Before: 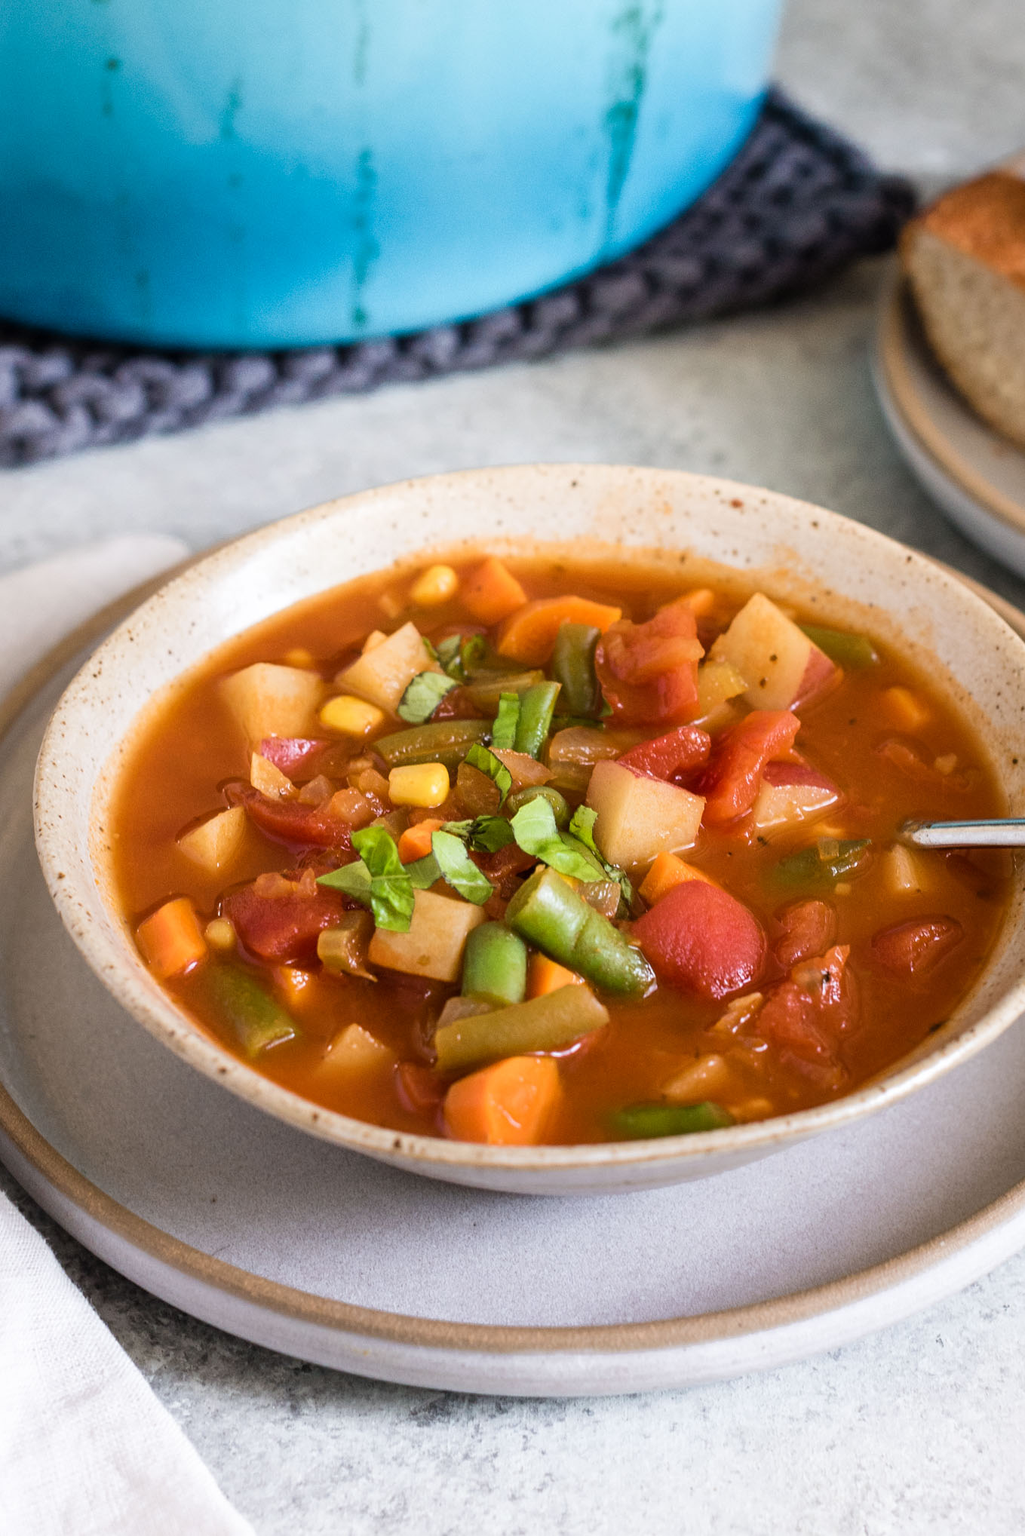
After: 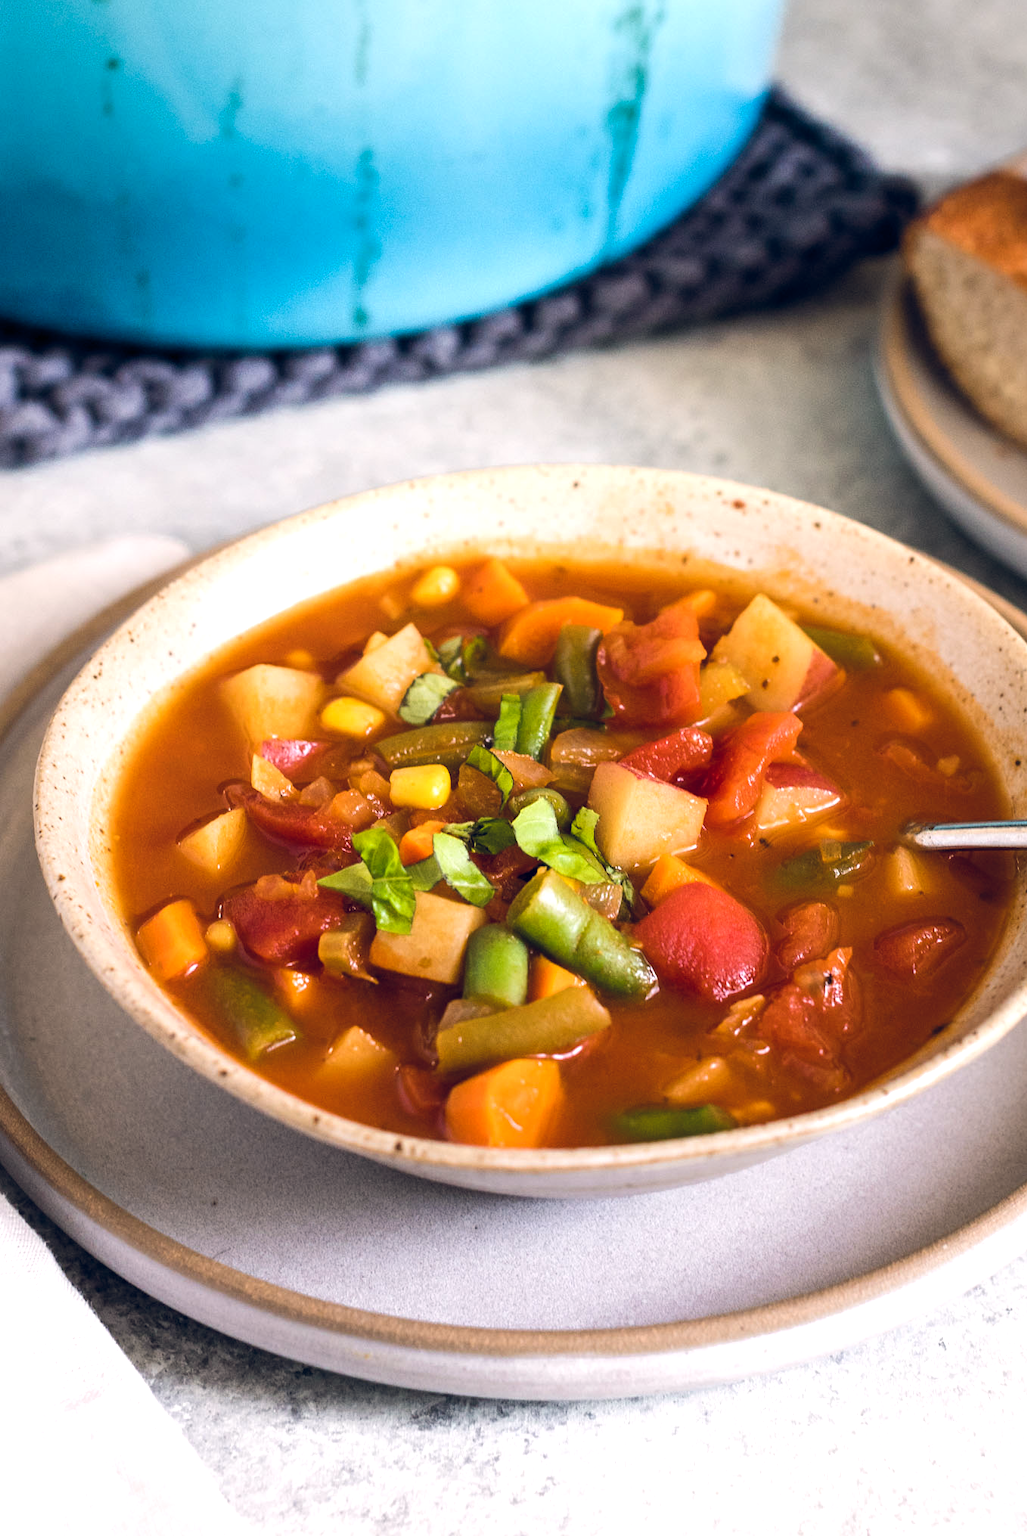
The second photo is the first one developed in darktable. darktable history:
color balance rgb: shadows lift › hue 87.51°, highlights gain › chroma 1.35%, highlights gain › hue 55.1°, global offset › chroma 0.13%, global offset › hue 253.66°, perceptual saturation grading › global saturation 16.38%
contrast brightness saturation: contrast 0.01, saturation -0.05
tone equalizer: -8 EV -0.417 EV, -7 EV -0.389 EV, -6 EV -0.333 EV, -5 EV -0.222 EV, -3 EV 0.222 EV, -2 EV 0.333 EV, -1 EV 0.389 EV, +0 EV 0.417 EV, edges refinement/feathering 500, mask exposure compensation -1.57 EV, preserve details no
crop: top 0.05%, bottom 0.098%
